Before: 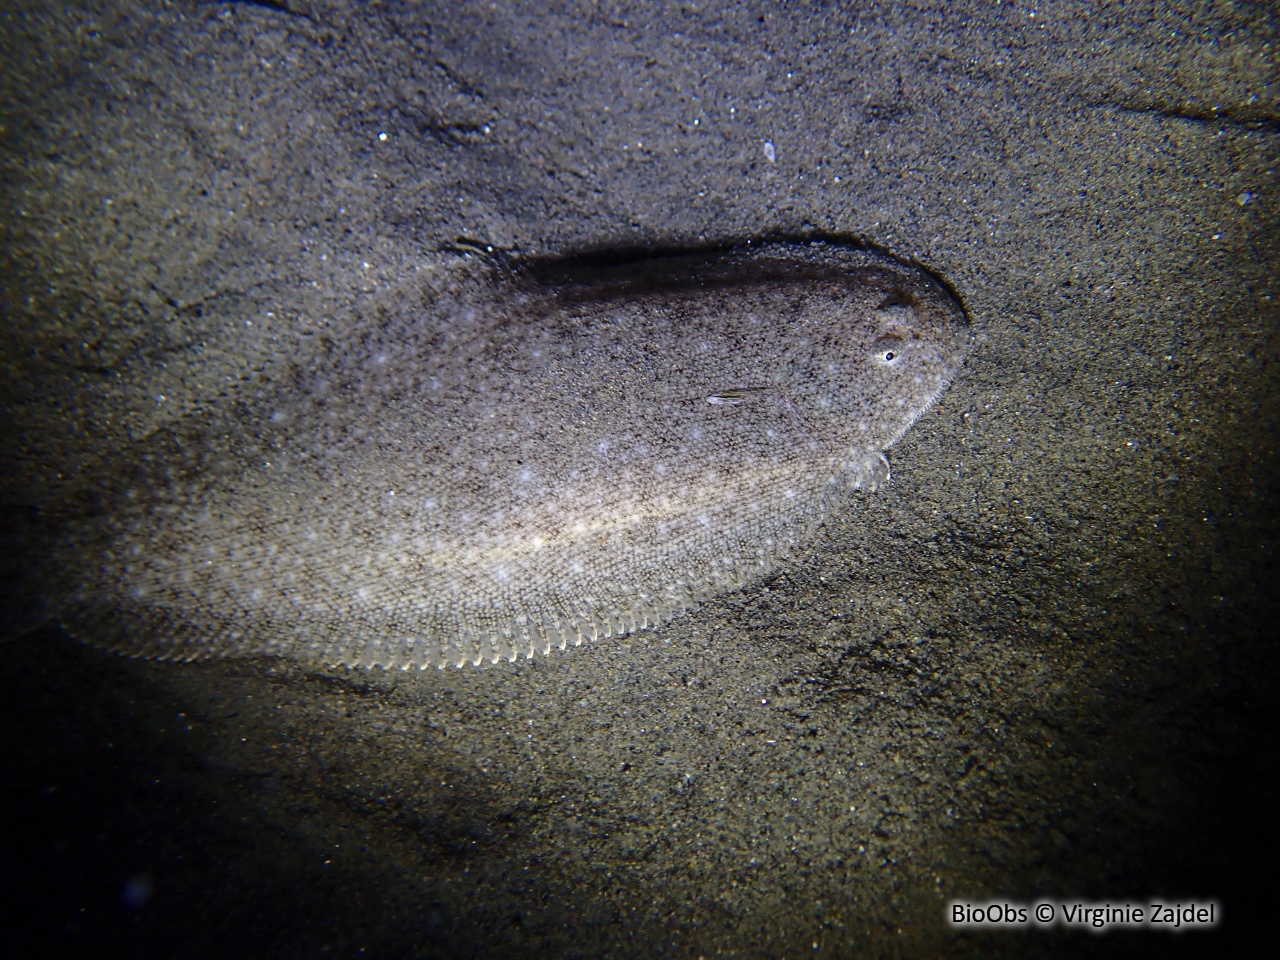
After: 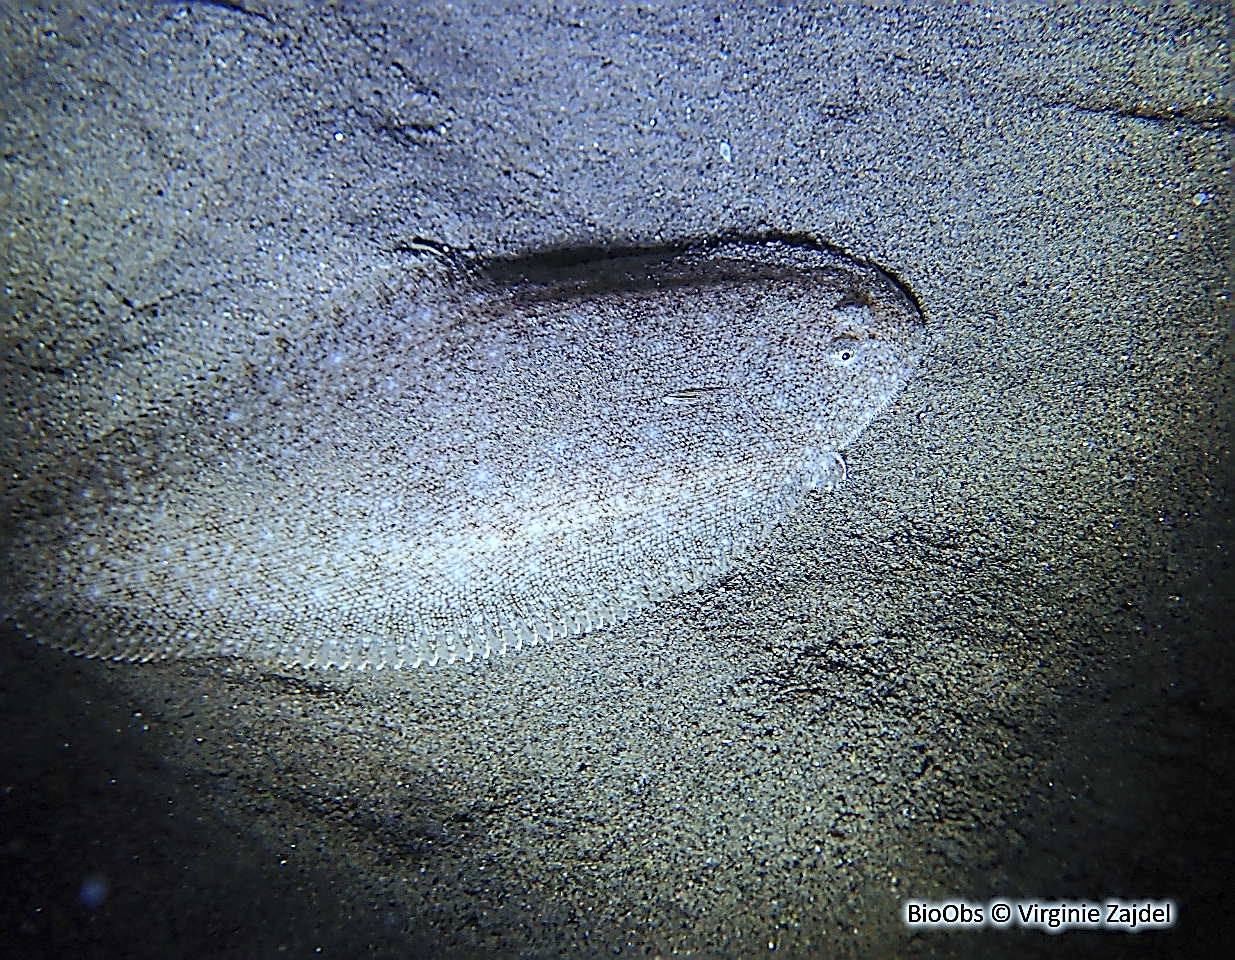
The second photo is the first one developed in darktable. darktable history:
sharpen: amount 1.99
contrast brightness saturation: contrast 0.098, brightness 0.319, saturation 0.146
color calibration: illuminant Planckian (black body), x 0.378, y 0.374, temperature 4042.23 K
crop and rotate: left 3.446%
